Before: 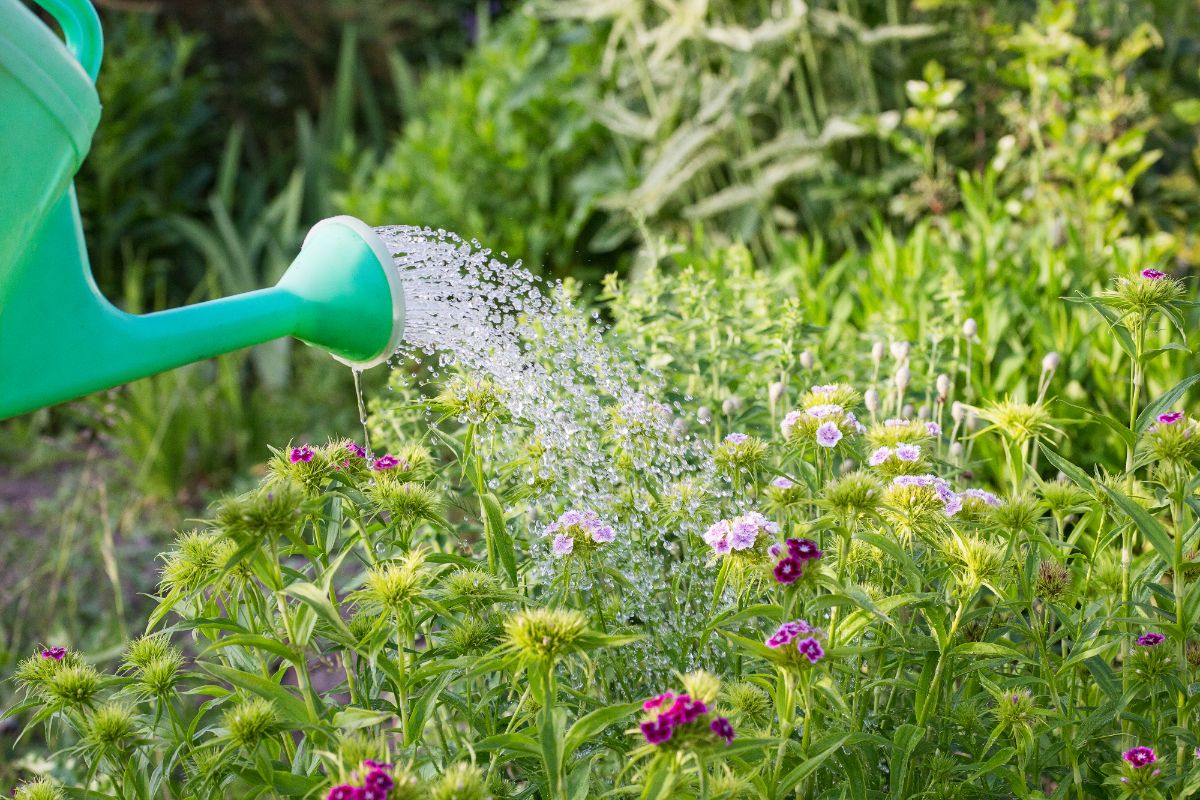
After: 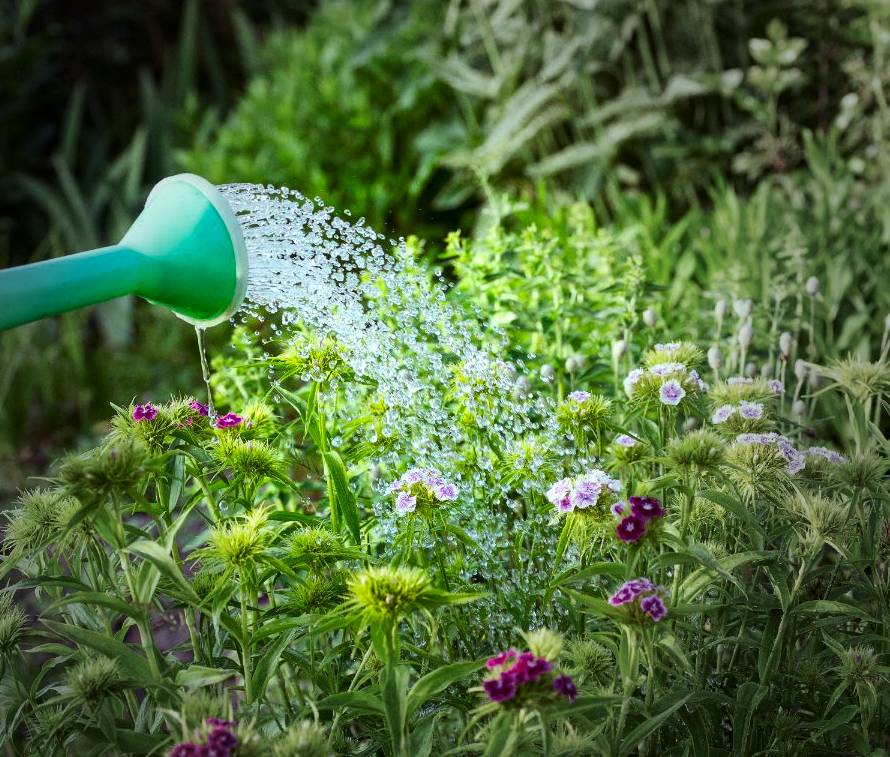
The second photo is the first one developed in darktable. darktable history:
contrast brightness saturation: contrast 0.07, brightness -0.14, saturation 0.11
color balance rgb: shadows lift › luminance 0.49%, shadows lift › chroma 6.83%, shadows lift › hue 300.29°, power › hue 208.98°, highlights gain › luminance 20.24%, highlights gain › chroma 2.73%, highlights gain › hue 173.85°, perceptual saturation grading › global saturation 18.05%
crop and rotate: left 13.15%, top 5.251%, right 12.609%
vignetting: fall-off start 33.76%, fall-off radius 64.94%, brightness -0.575, center (-0.12, -0.002), width/height ratio 0.959
